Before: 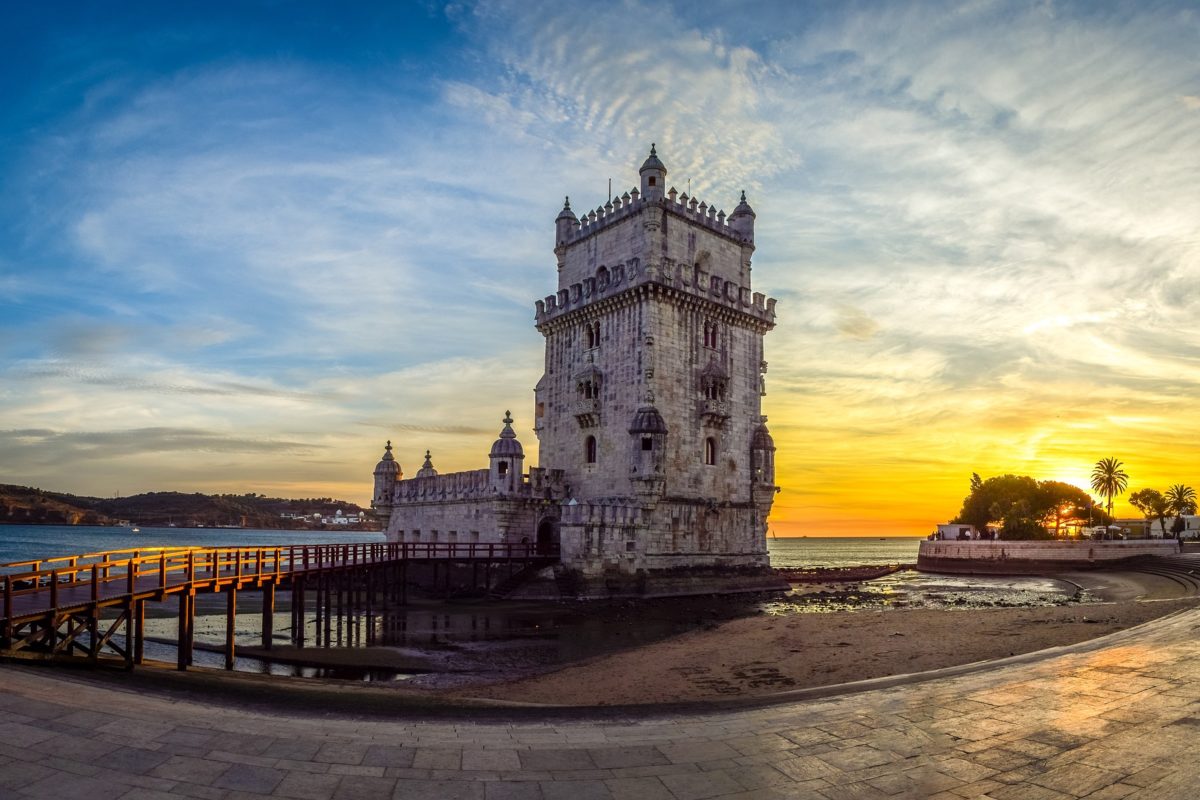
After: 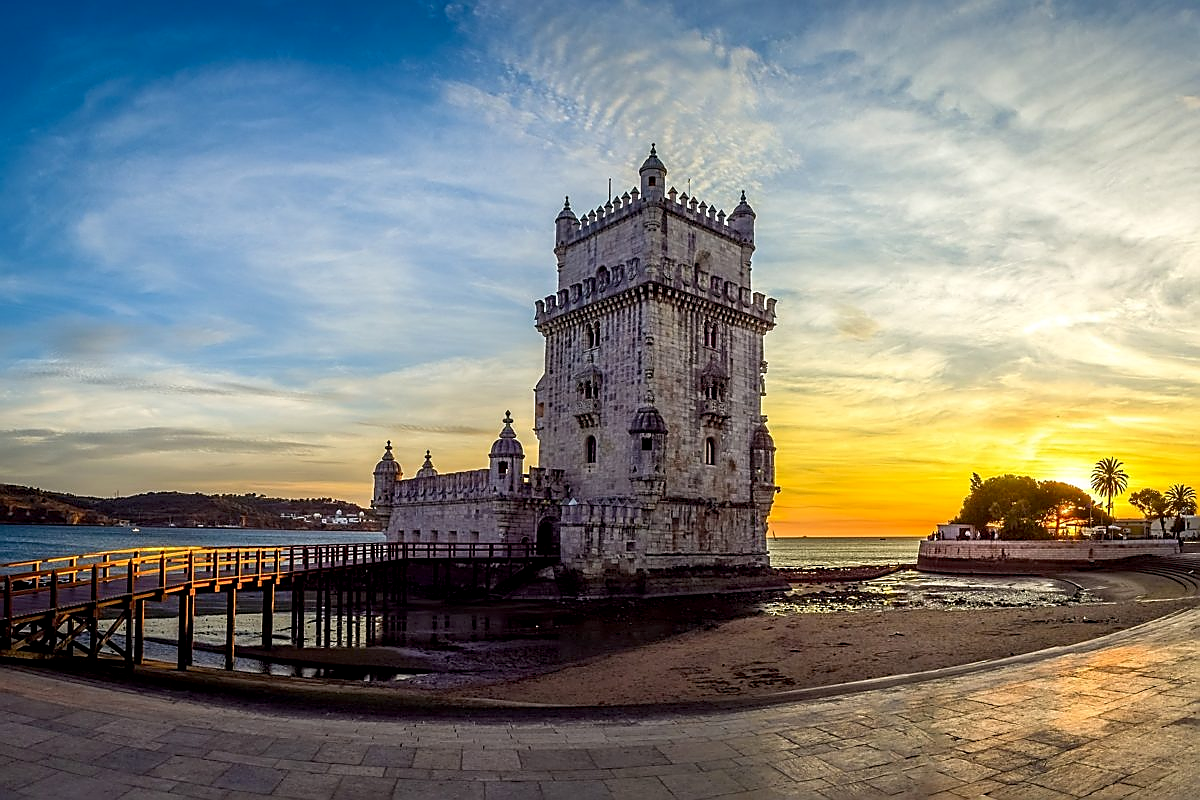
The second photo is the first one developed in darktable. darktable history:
exposure: black level correction 0.005, exposure 0.014 EV, compensate highlight preservation false
base curve: exposure shift 0, preserve colors none
sharpen: radius 1.4, amount 1.25, threshold 0.7
